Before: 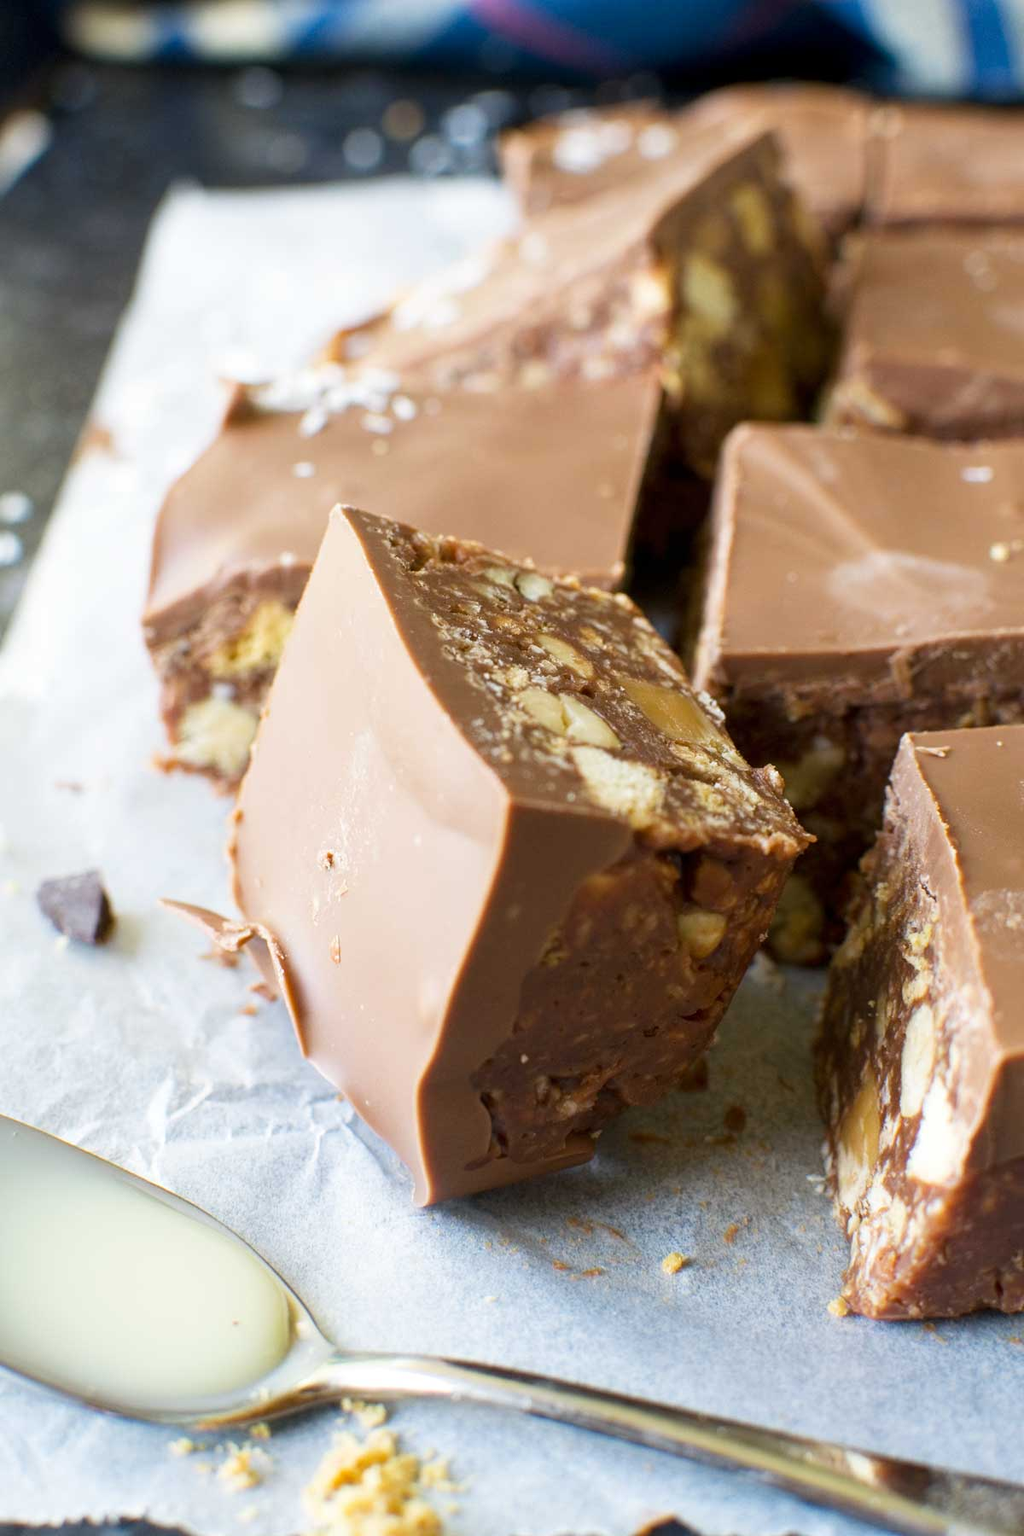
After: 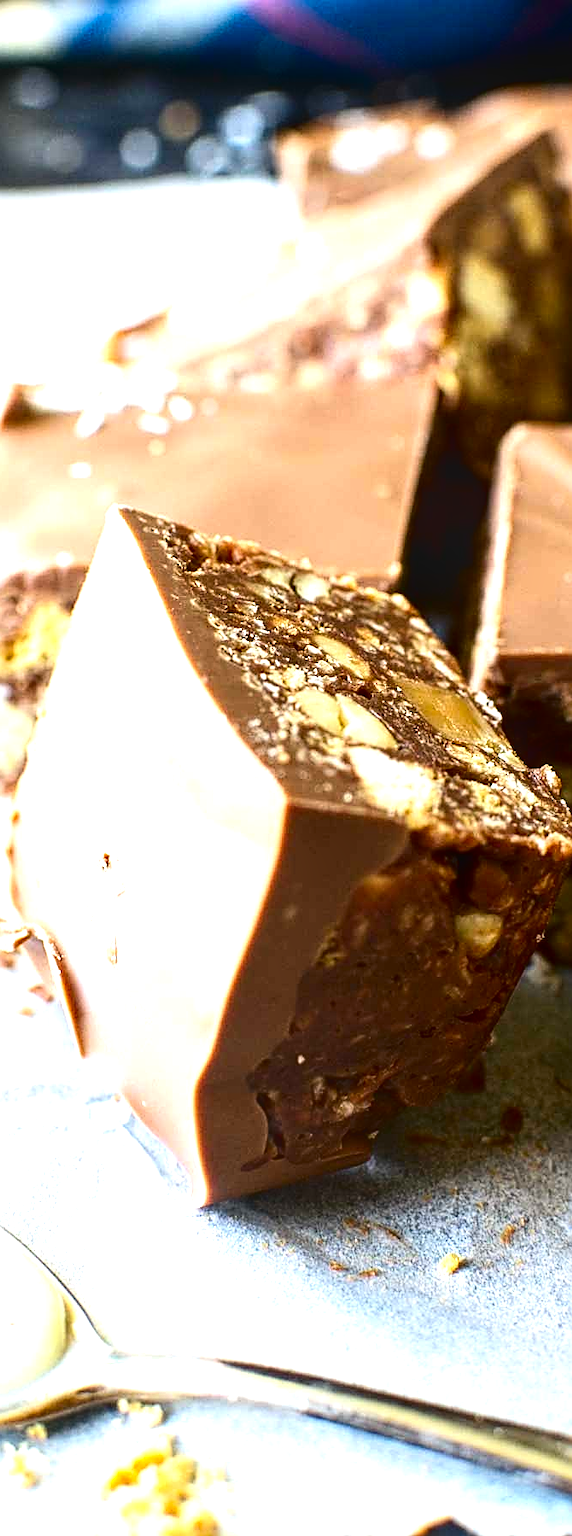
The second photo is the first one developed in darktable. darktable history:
contrast brightness saturation: contrast 0.191, brightness -0.237, saturation 0.111
local contrast: on, module defaults
tone equalizer: -8 EV -0.39 EV, -7 EV -0.374 EV, -6 EV -0.336 EV, -5 EV -0.218 EV, -3 EV 0.234 EV, -2 EV 0.353 EV, -1 EV 0.382 EV, +0 EV 0.43 EV
sharpen: amount 0.748
exposure: exposure 0.495 EV, compensate exposure bias true, compensate highlight preservation false
crop: left 21.861%, right 22.16%, bottom 0.007%
